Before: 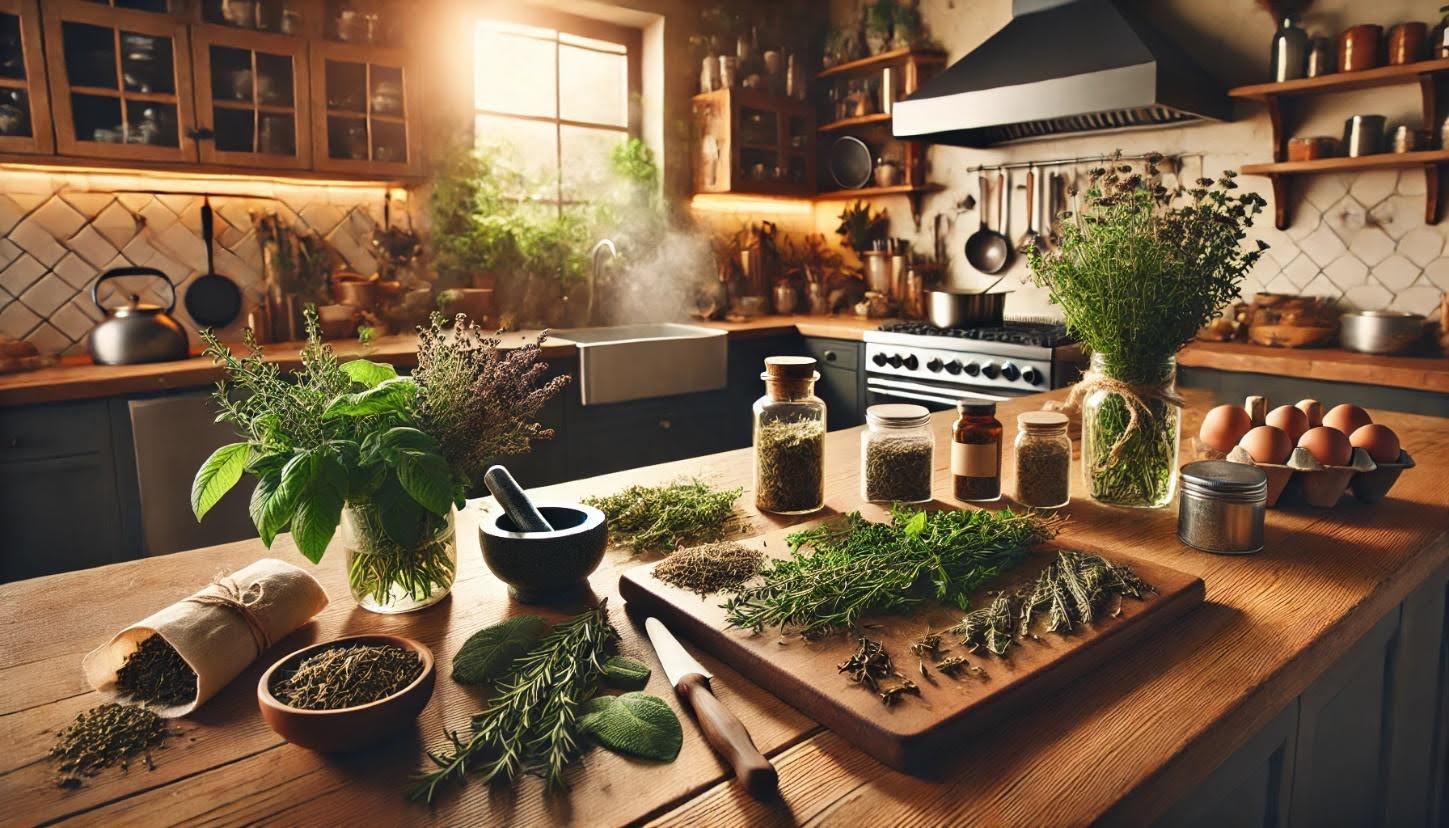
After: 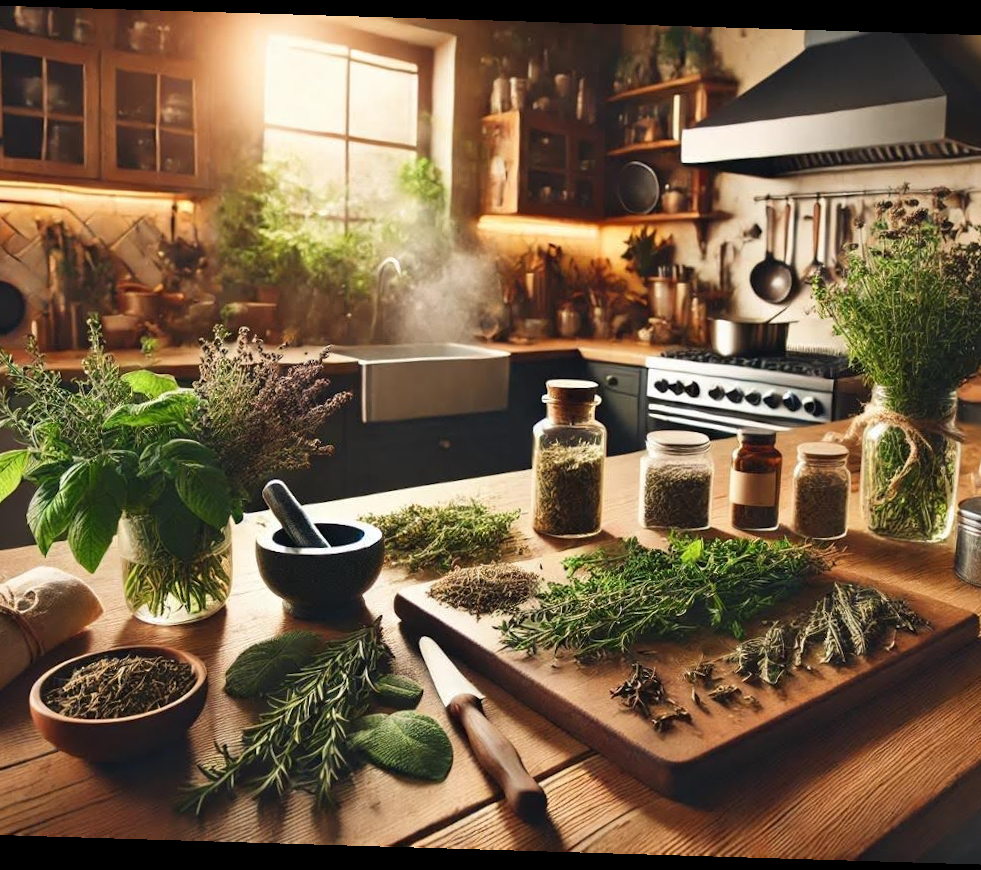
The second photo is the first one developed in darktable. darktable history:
crop and rotate: left 15.754%, right 17.579%
rotate and perspective: rotation 1.72°, automatic cropping off
